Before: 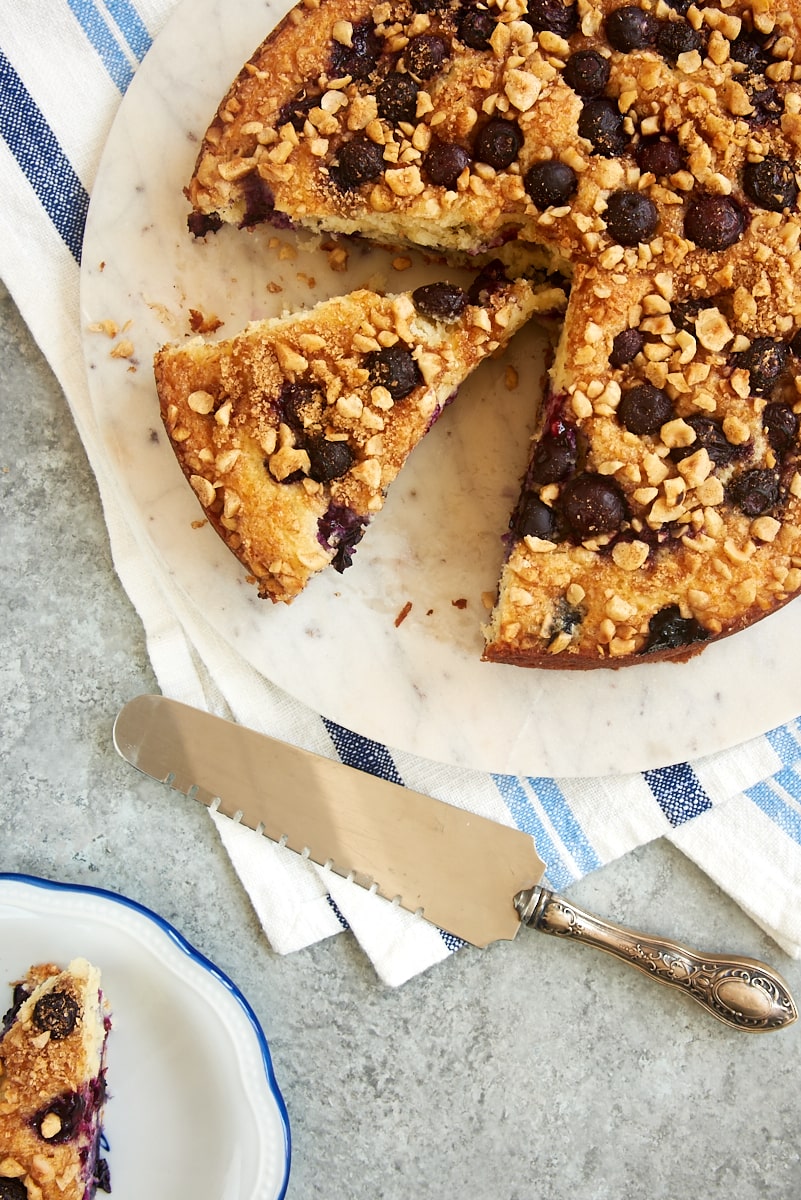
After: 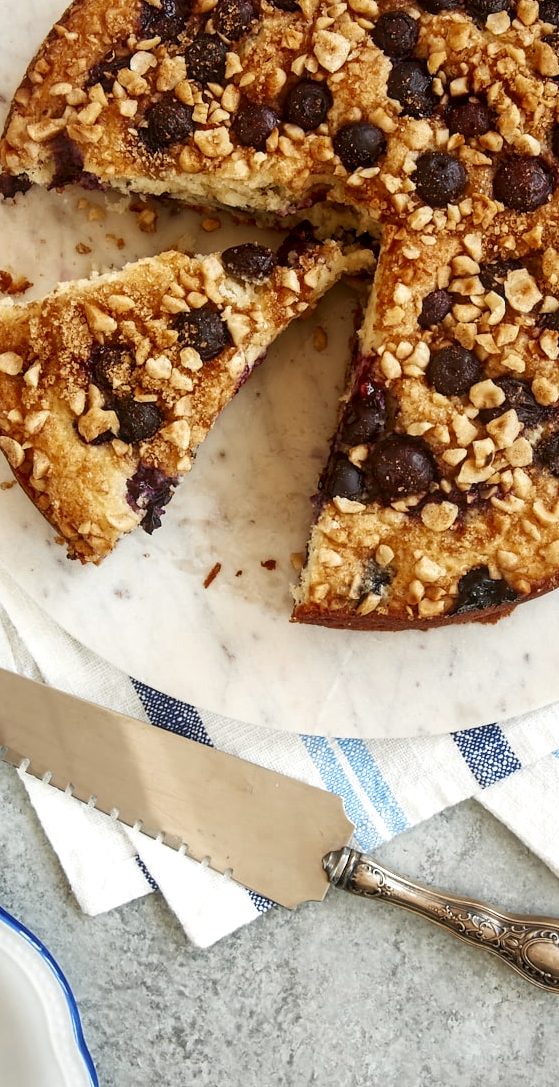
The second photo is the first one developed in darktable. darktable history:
crop and rotate: left 23.903%, top 3.26%, right 6.263%, bottom 6.103%
color zones: curves: ch0 [(0, 0.5) (0.125, 0.4) (0.25, 0.5) (0.375, 0.4) (0.5, 0.4) (0.625, 0.6) (0.75, 0.6) (0.875, 0.5)]; ch1 [(0, 0.4) (0.125, 0.5) (0.25, 0.4) (0.375, 0.4) (0.5, 0.4) (0.625, 0.4) (0.75, 0.5) (0.875, 0.4)]; ch2 [(0, 0.6) (0.125, 0.5) (0.25, 0.5) (0.375, 0.6) (0.5, 0.6) (0.625, 0.5) (0.75, 0.5) (0.875, 0.5)]
local contrast: on, module defaults
